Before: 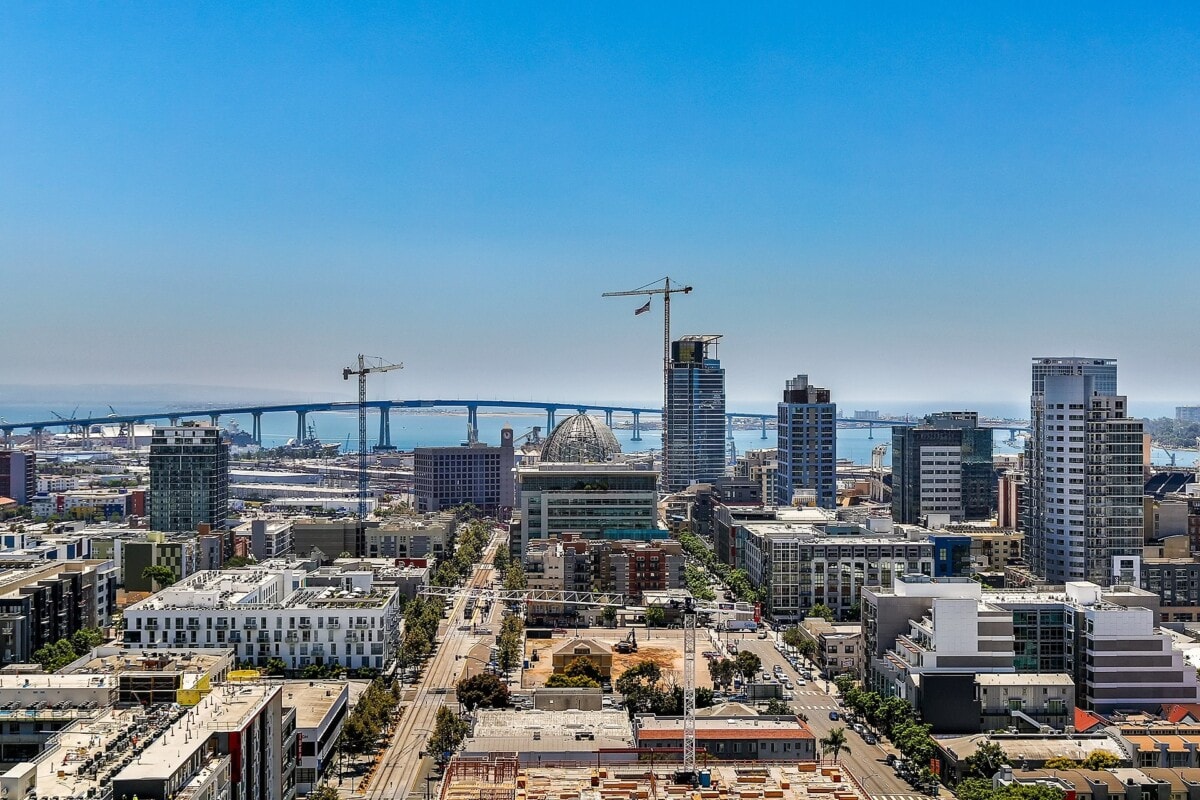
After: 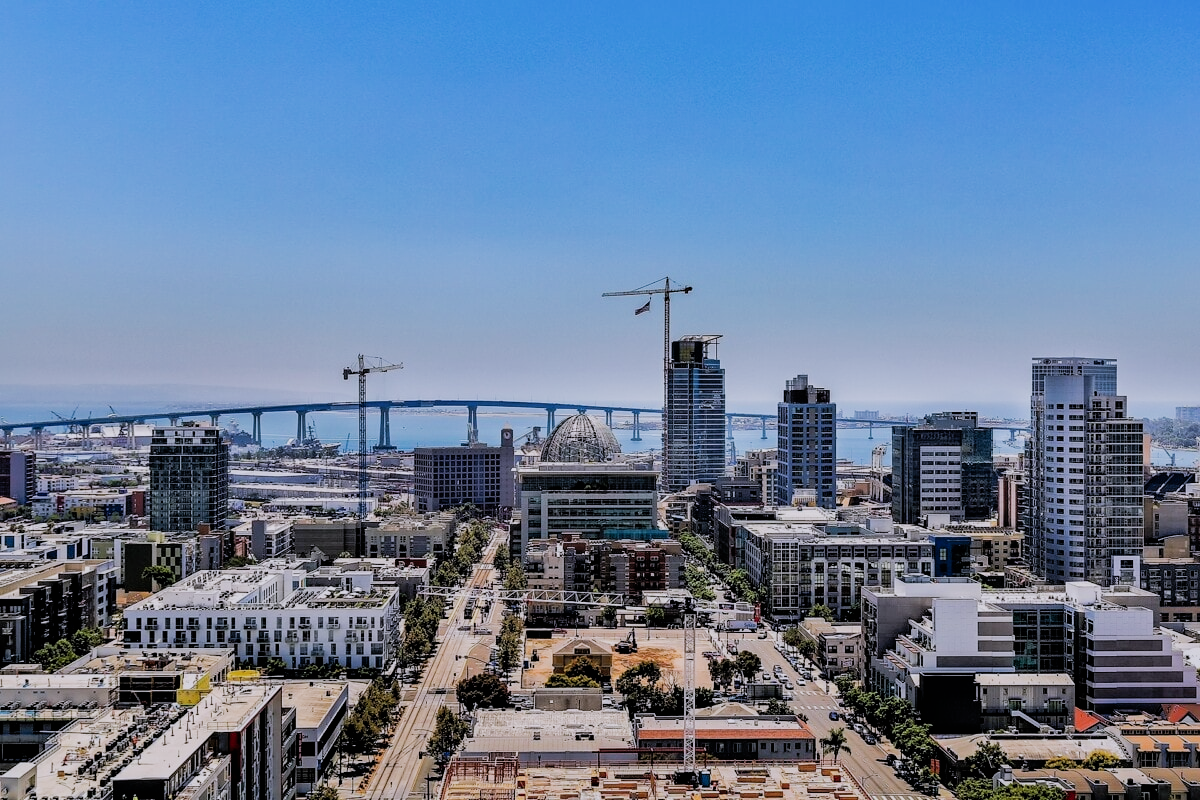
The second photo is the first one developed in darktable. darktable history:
white balance: red 1.004, blue 1.096
shadows and highlights: on, module defaults
filmic rgb: black relative exposure -5 EV, hardness 2.88, contrast 1.3, highlights saturation mix -30%
